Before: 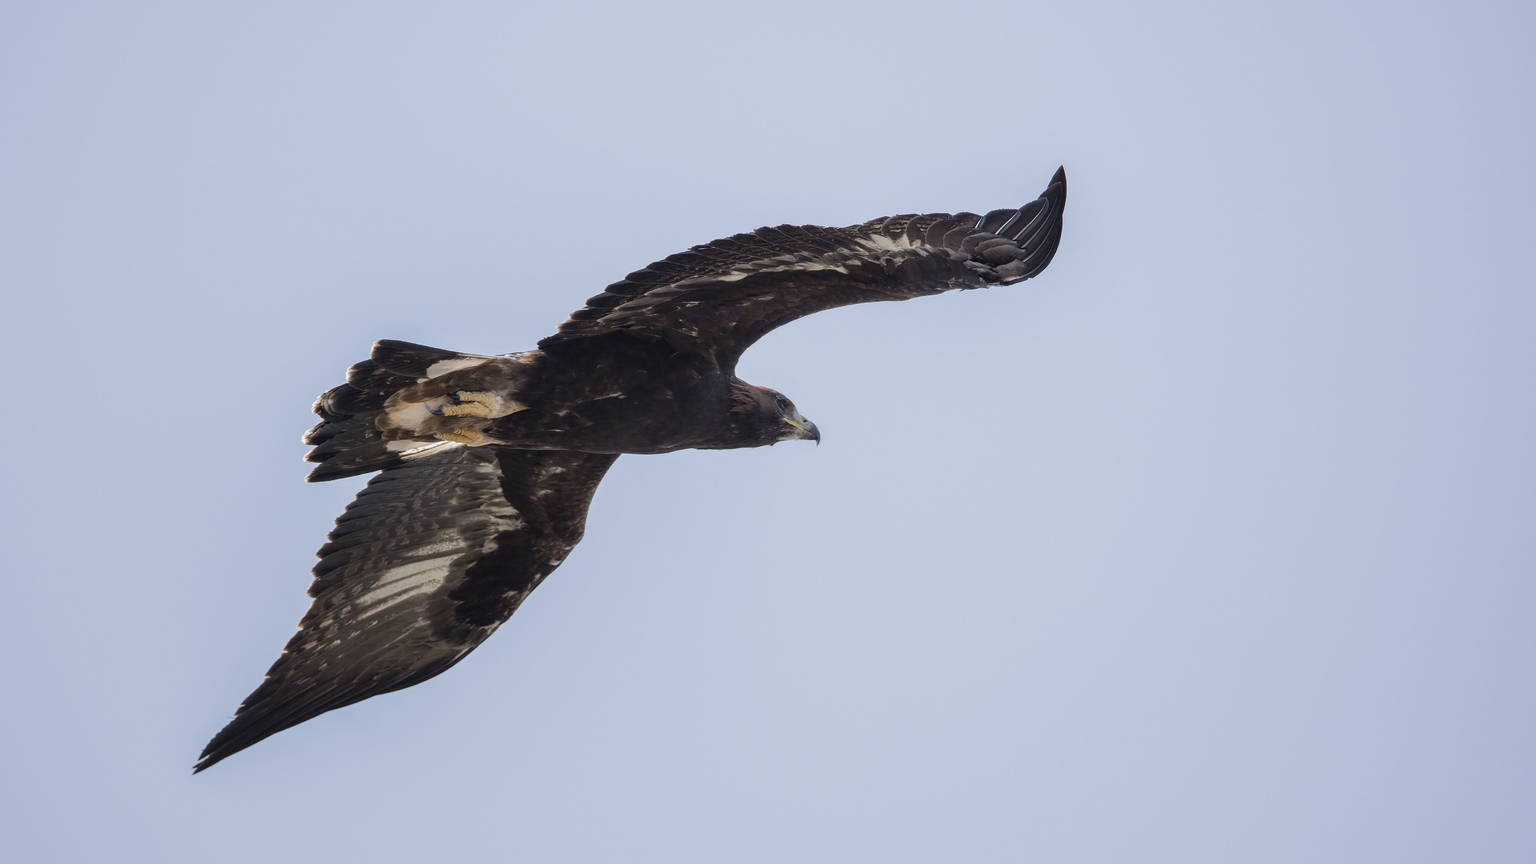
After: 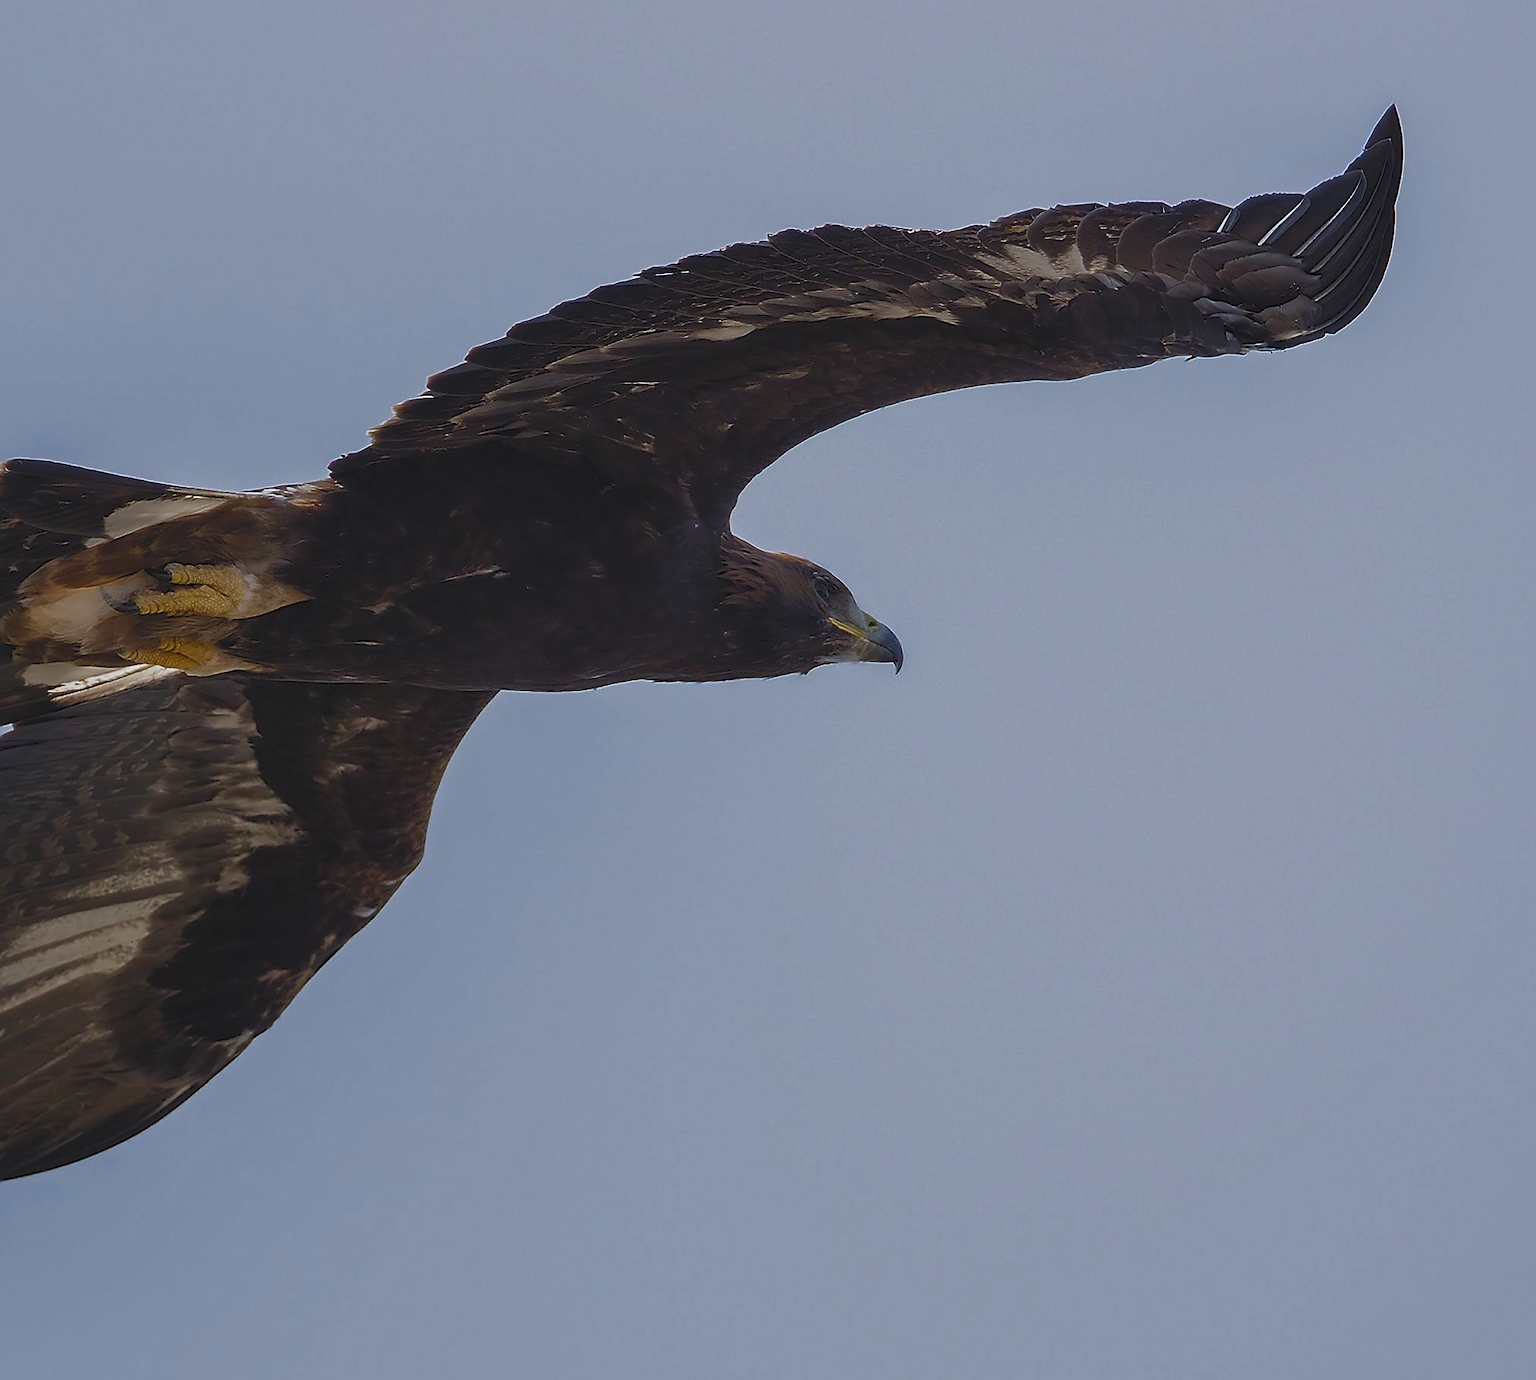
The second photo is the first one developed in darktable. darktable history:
crop and rotate: angle 0.024°, left 24.432%, top 13.141%, right 26.25%, bottom 8.051%
shadows and highlights: shadows 25.27, highlights -25.72
exposure: exposure -2.105 EV, compensate highlight preservation false
sharpen: radius 1.383, amount 1.255, threshold 0.819
contrast brightness saturation: contrast 0.985, brightness 0.999, saturation 0.982
